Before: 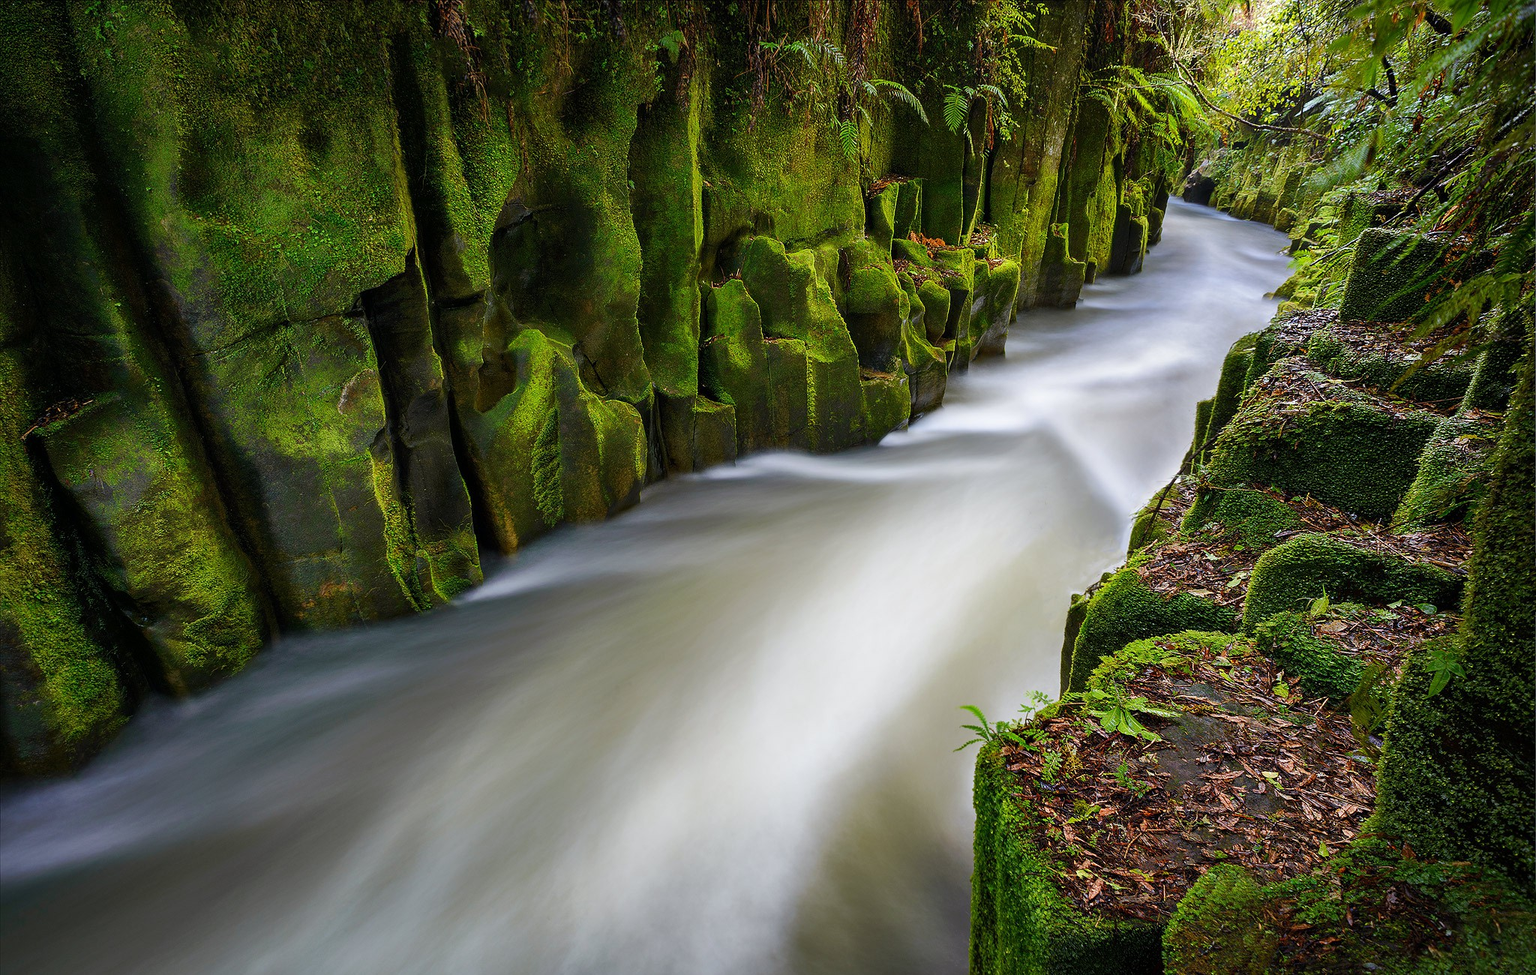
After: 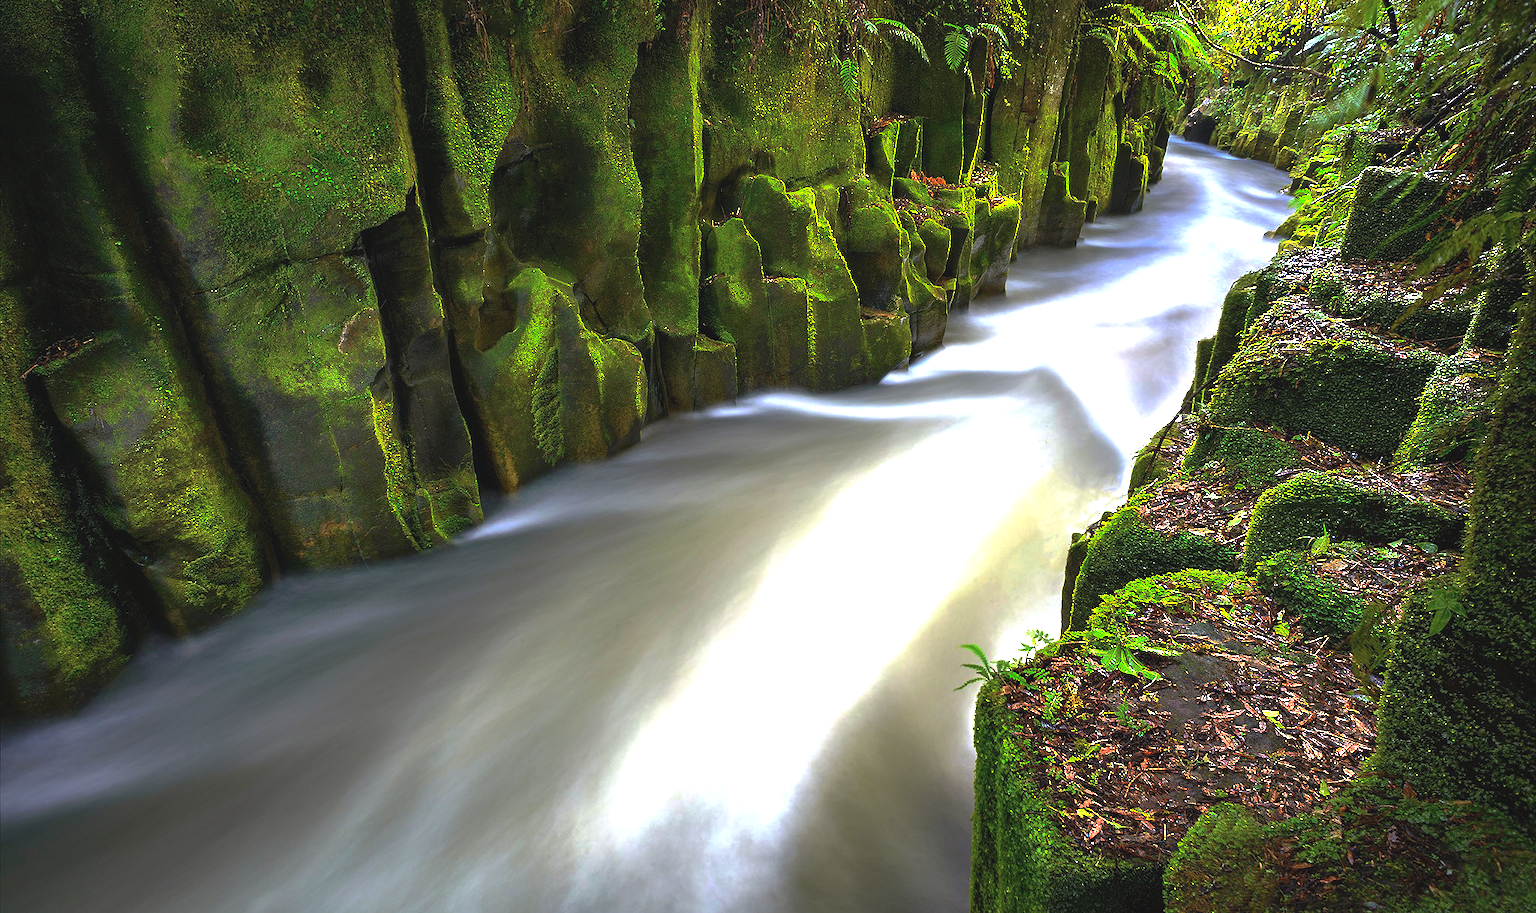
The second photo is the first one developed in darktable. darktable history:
crop and rotate: top 6.317%
exposure: black level correction -0.005, exposure 1.002 EV, compensate highlight preservation false
base curve: curves: ch0 [(0, 0) (0.826, 0.587) (1, 1)], preserve colors none
